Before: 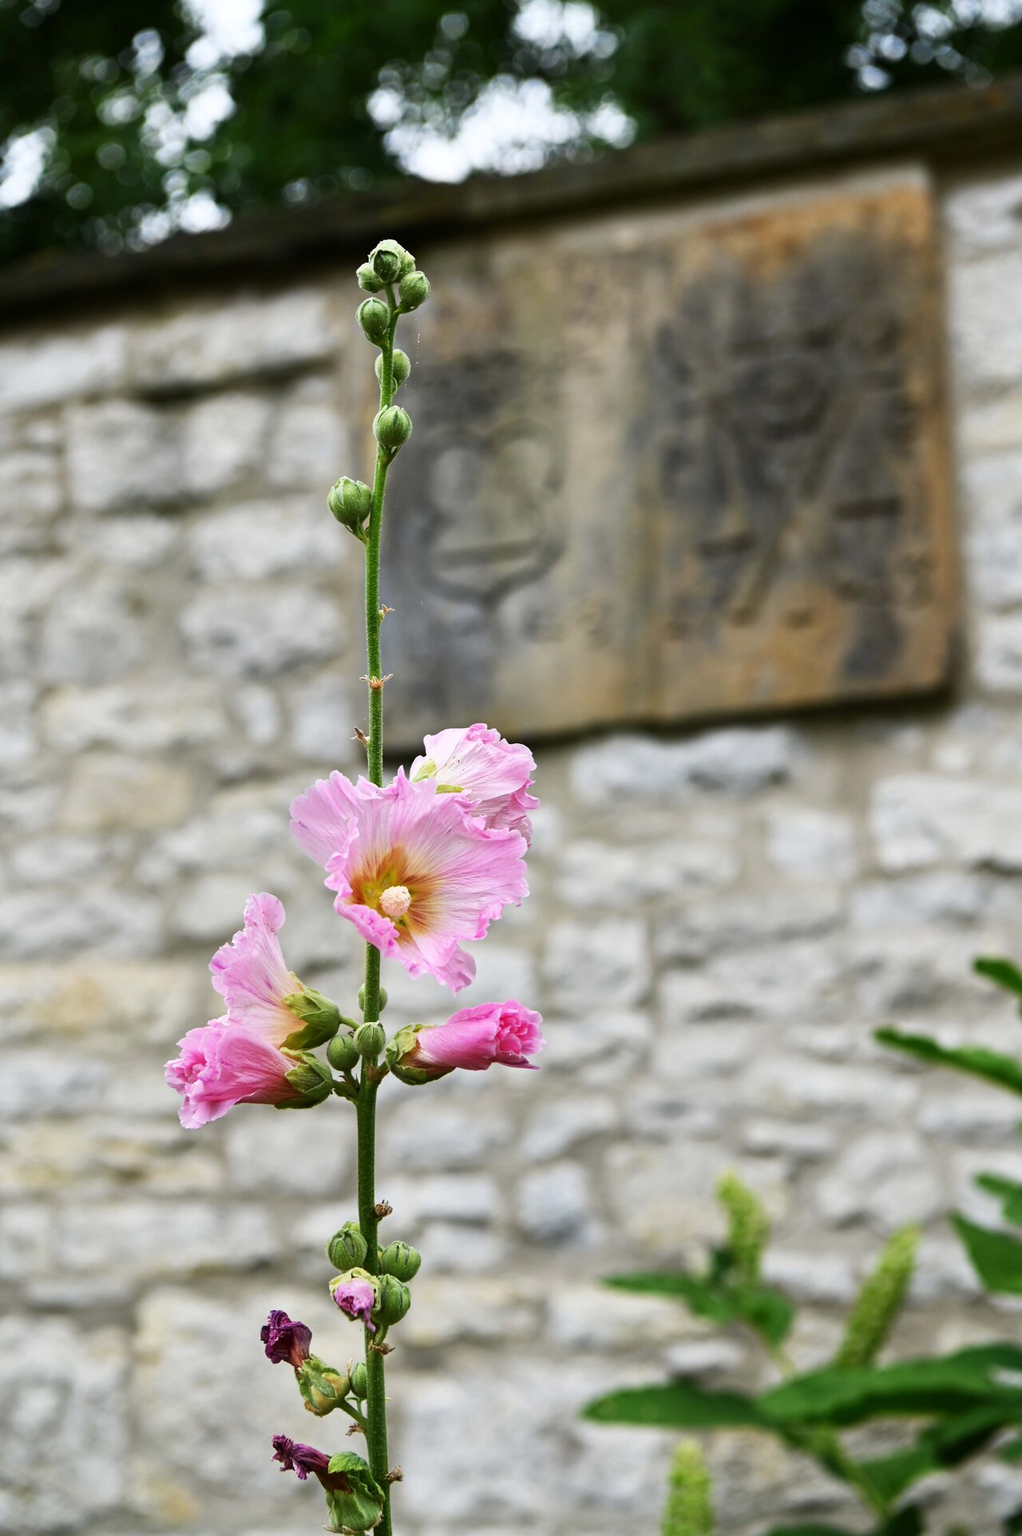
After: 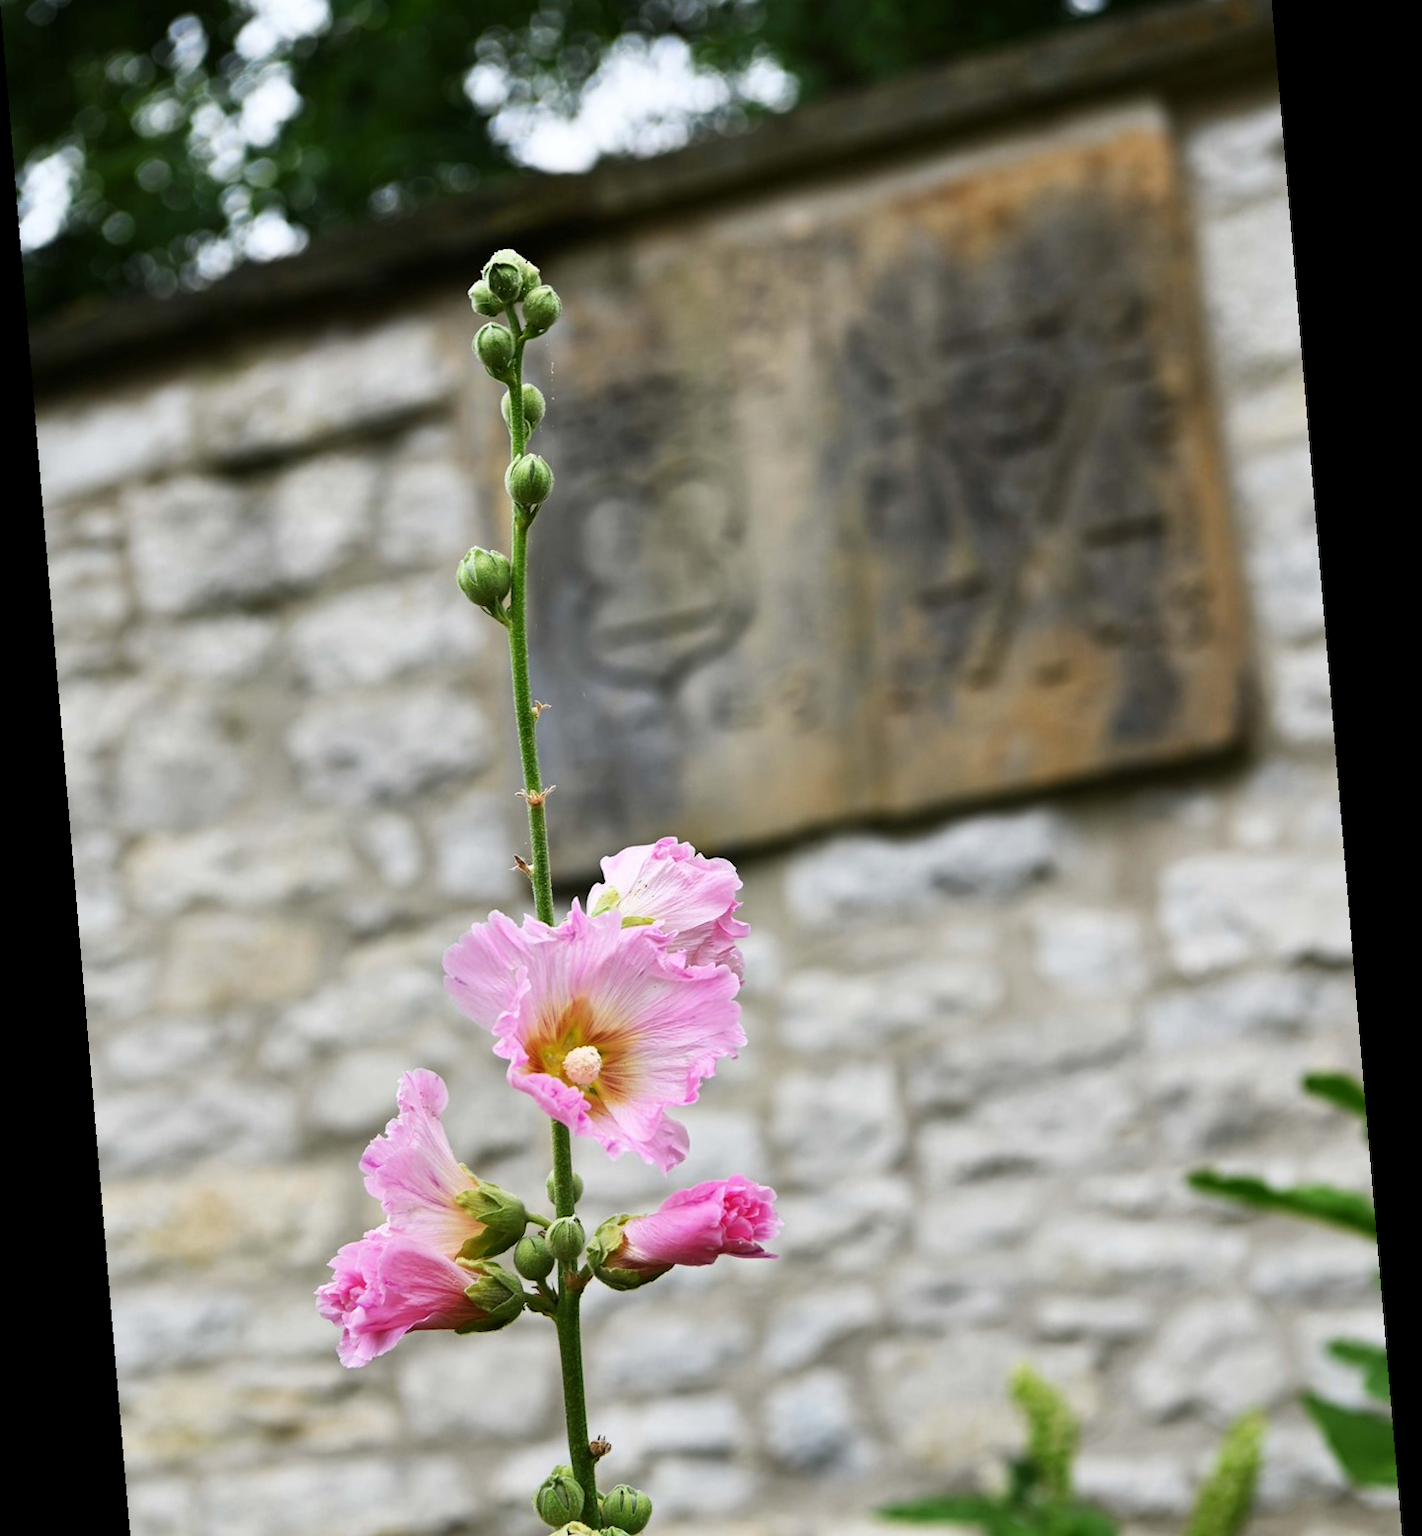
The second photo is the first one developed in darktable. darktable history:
rotate and perspective: rotation -4.86°, automatic cropping off
crop: top 5.667%, bottom 17.637%
